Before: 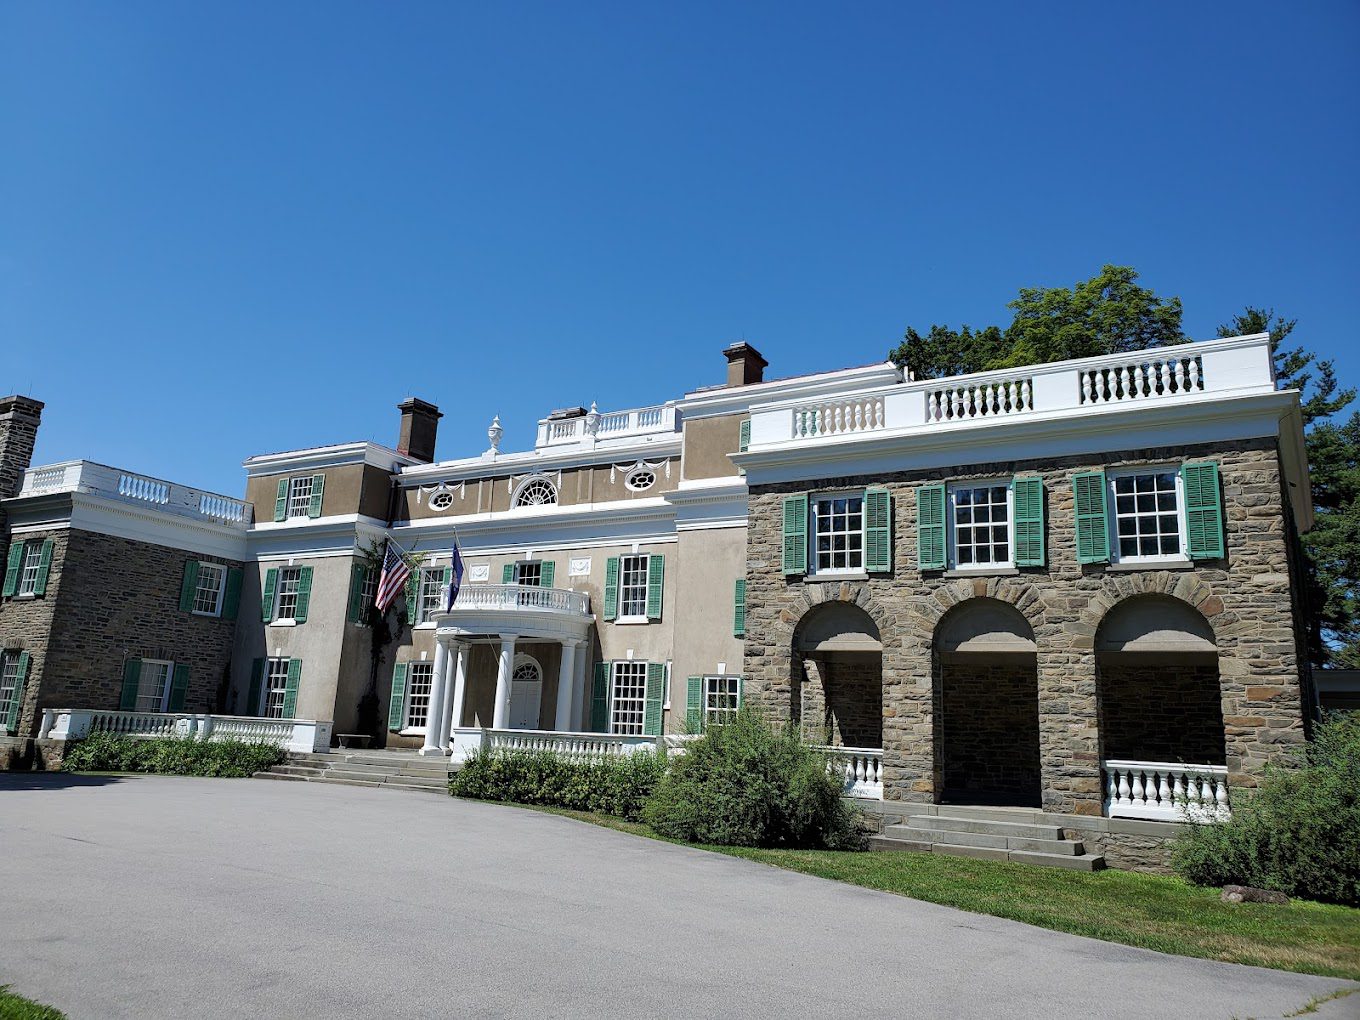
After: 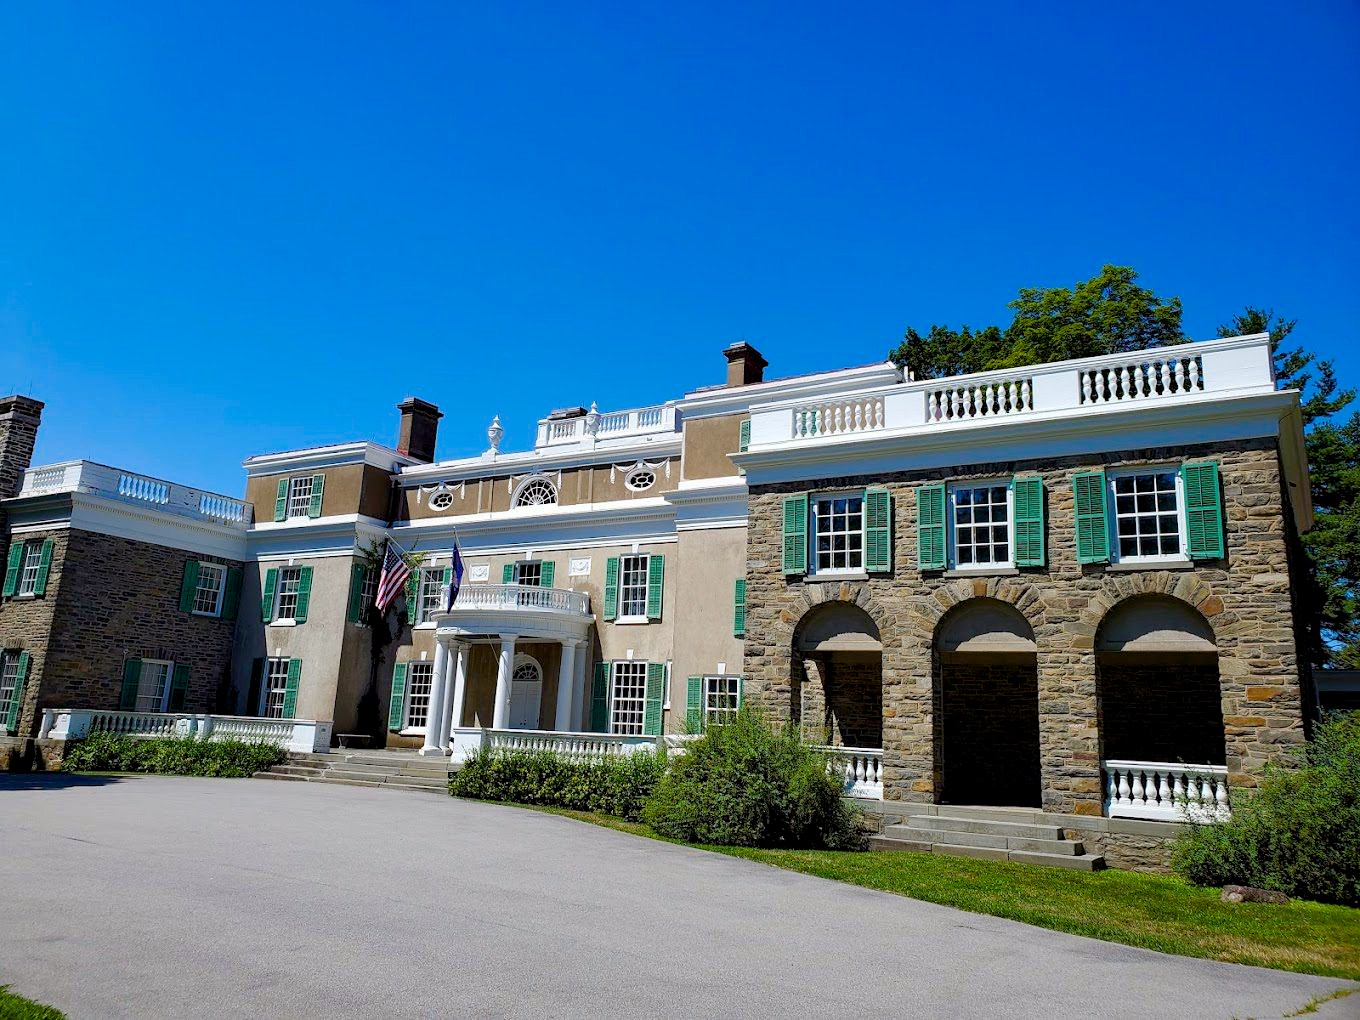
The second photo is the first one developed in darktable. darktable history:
color balance rgb: power › chroma 0.315%, power › hue 22.73°, global offset › luminance -0.496%, linear chroma grading › global chroma 14.652%, perceptual saturation grading › global saturation 35.158%, perceptual saturation grading › highlights -29.858%, perceptual saturation grading › shadows 35.185%, global vibrance 14.923%
